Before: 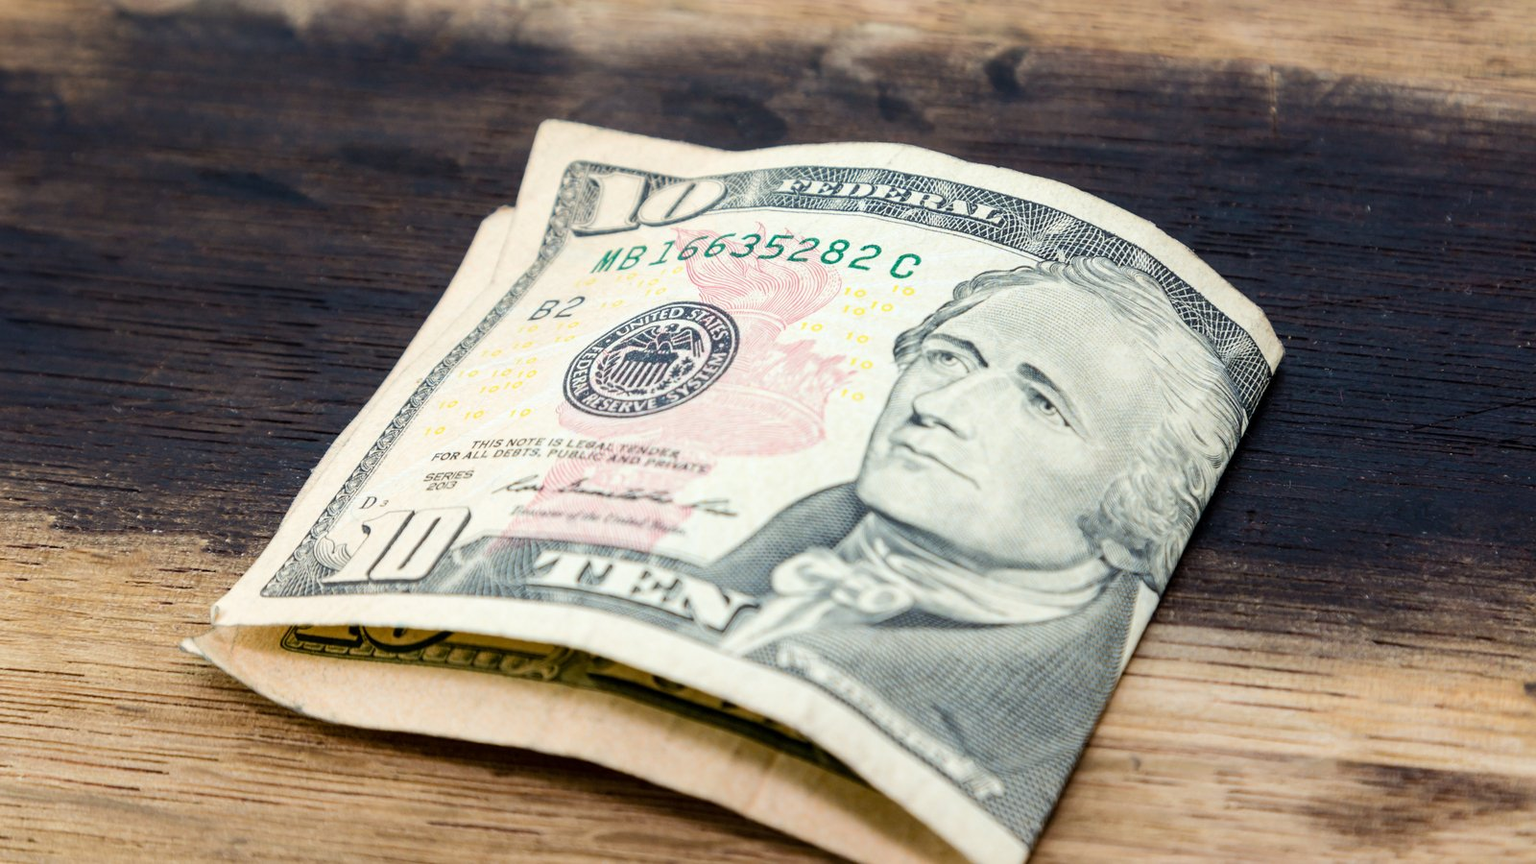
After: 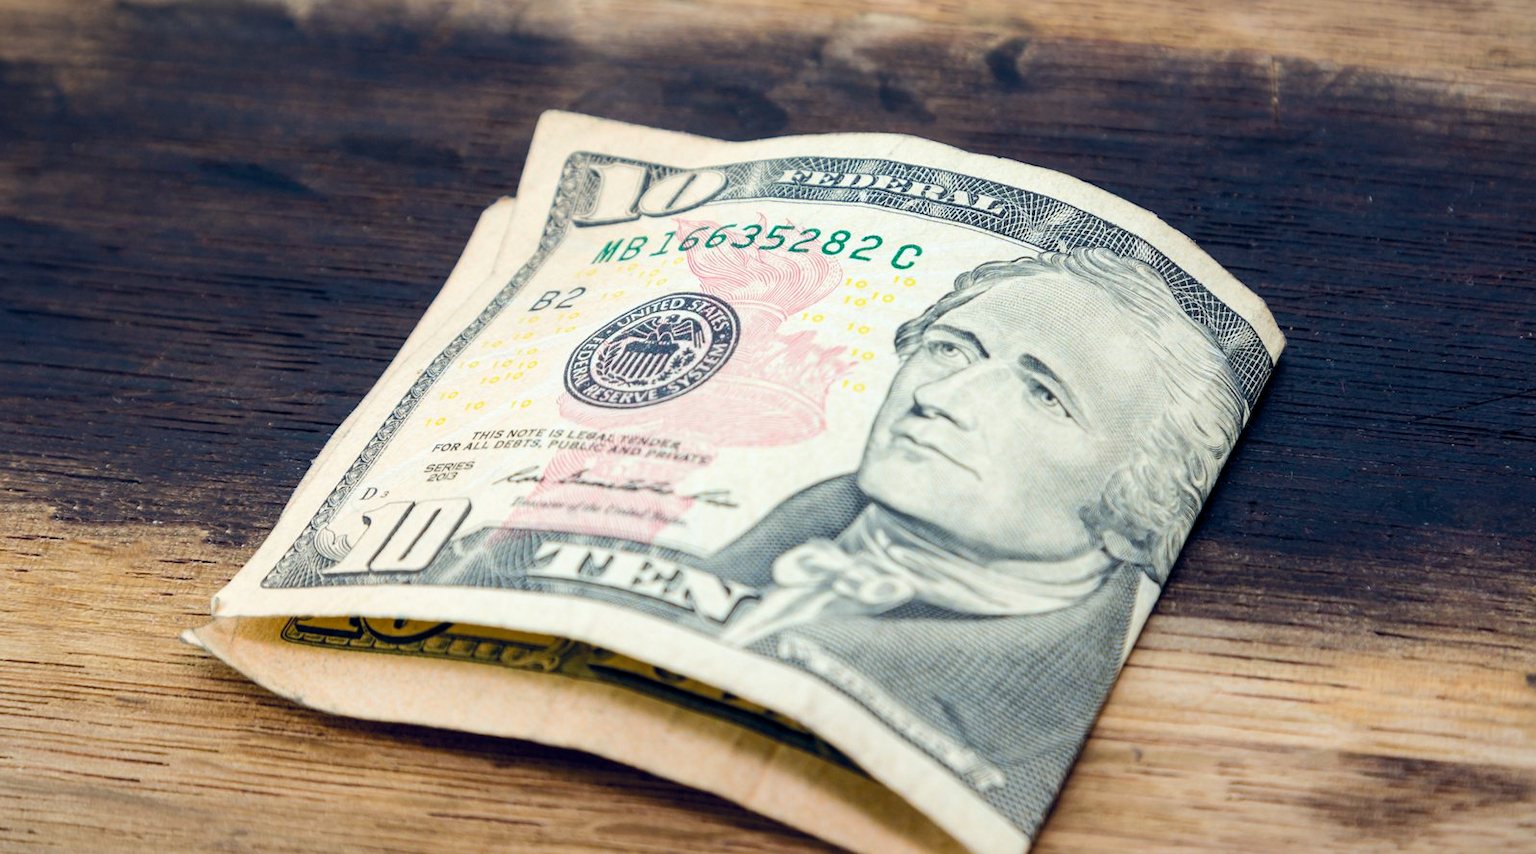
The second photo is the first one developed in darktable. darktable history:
vignetting: fall-off start 99.01%, fall-off radius 99.56%, width/height ratio 1.428
crop: top 1.221%, right 0.095%
color balance rgb: global offset › chroma 0.121%, global offset › hue 253.8°, perceptual saturation grading › global saturation 17.574%
